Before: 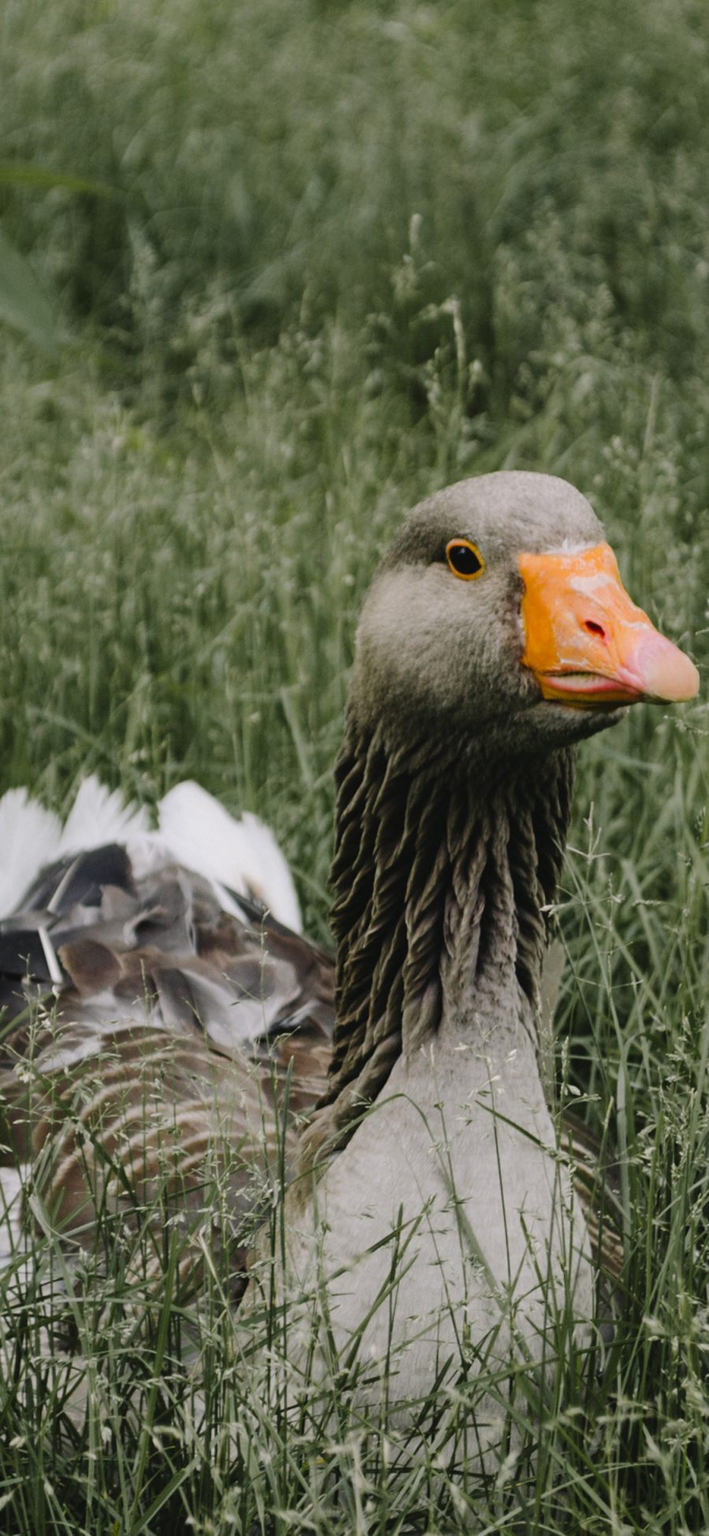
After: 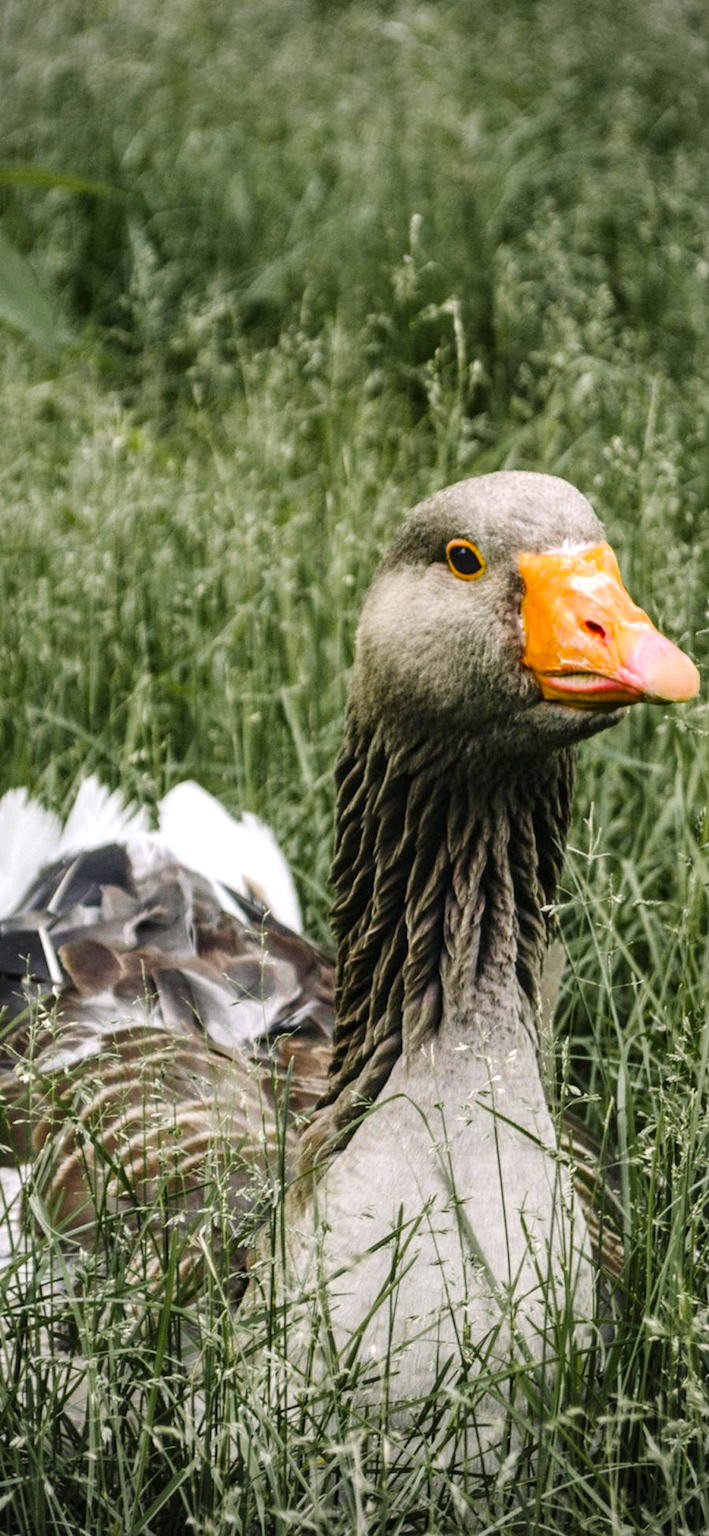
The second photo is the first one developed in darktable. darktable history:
local contrast: highlights 62%, detail 143%, midtone range 0.421
exposure: black level correction 0, exposure 0.498 EV, compensate exposure bias true, compensate highlight preservation false
vignetting: on, module defaults
color balance rgb: perceptual saturation grading › global saturation 25.331%
